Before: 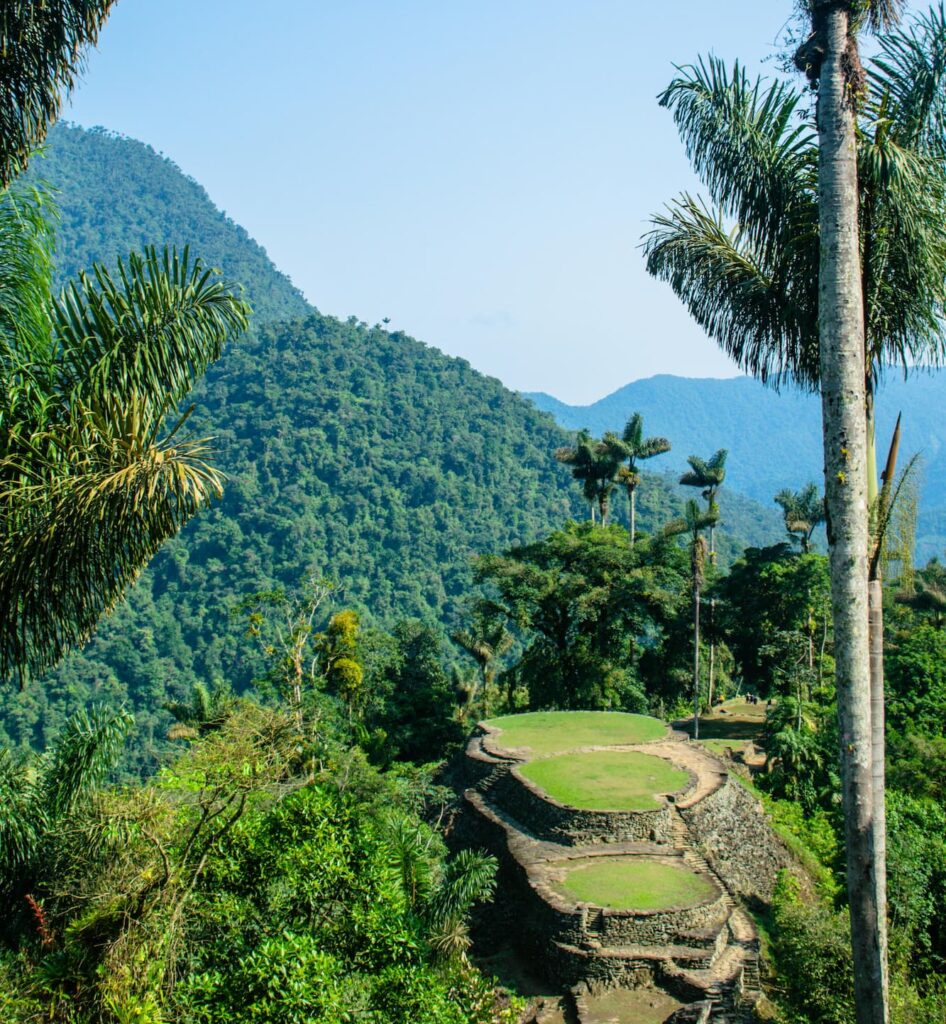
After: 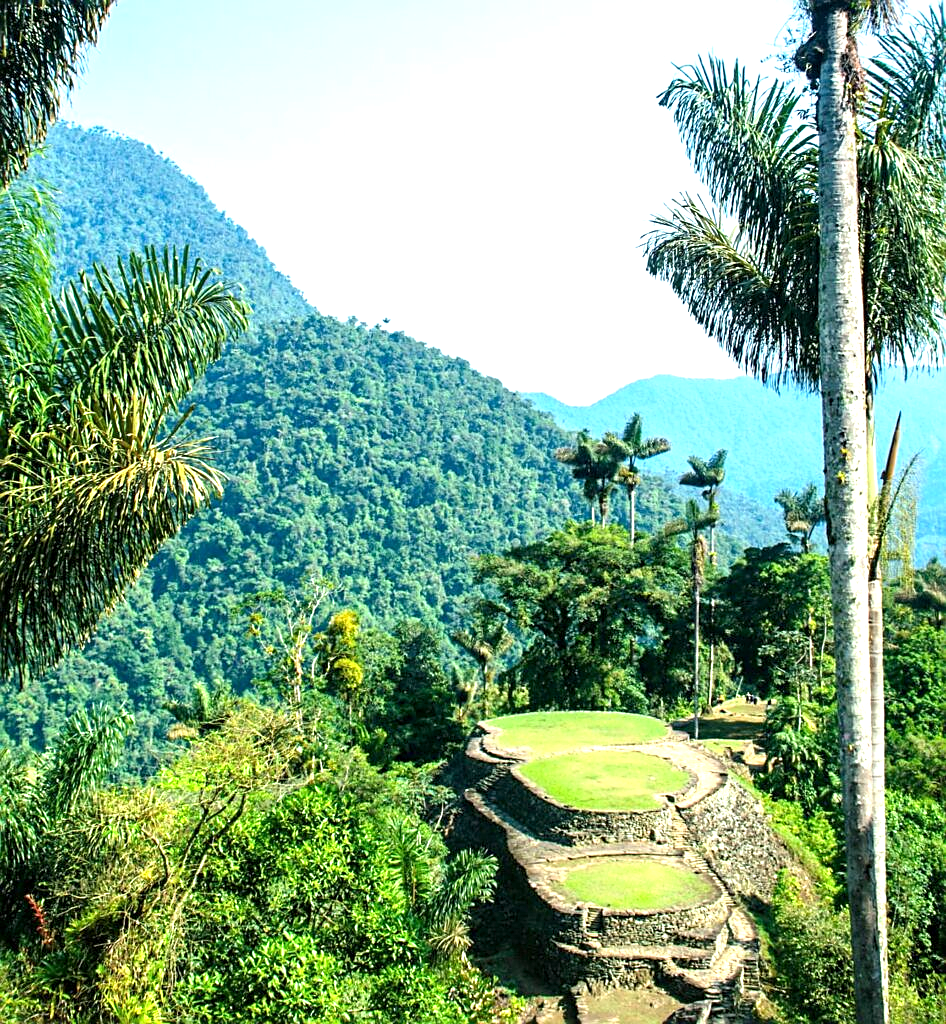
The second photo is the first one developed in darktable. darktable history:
exposure: black level correction 0.001, exposure 1.116 EV, compensate highlight preservation false
sharpen: on, module defaults
white balance: emerald 1
